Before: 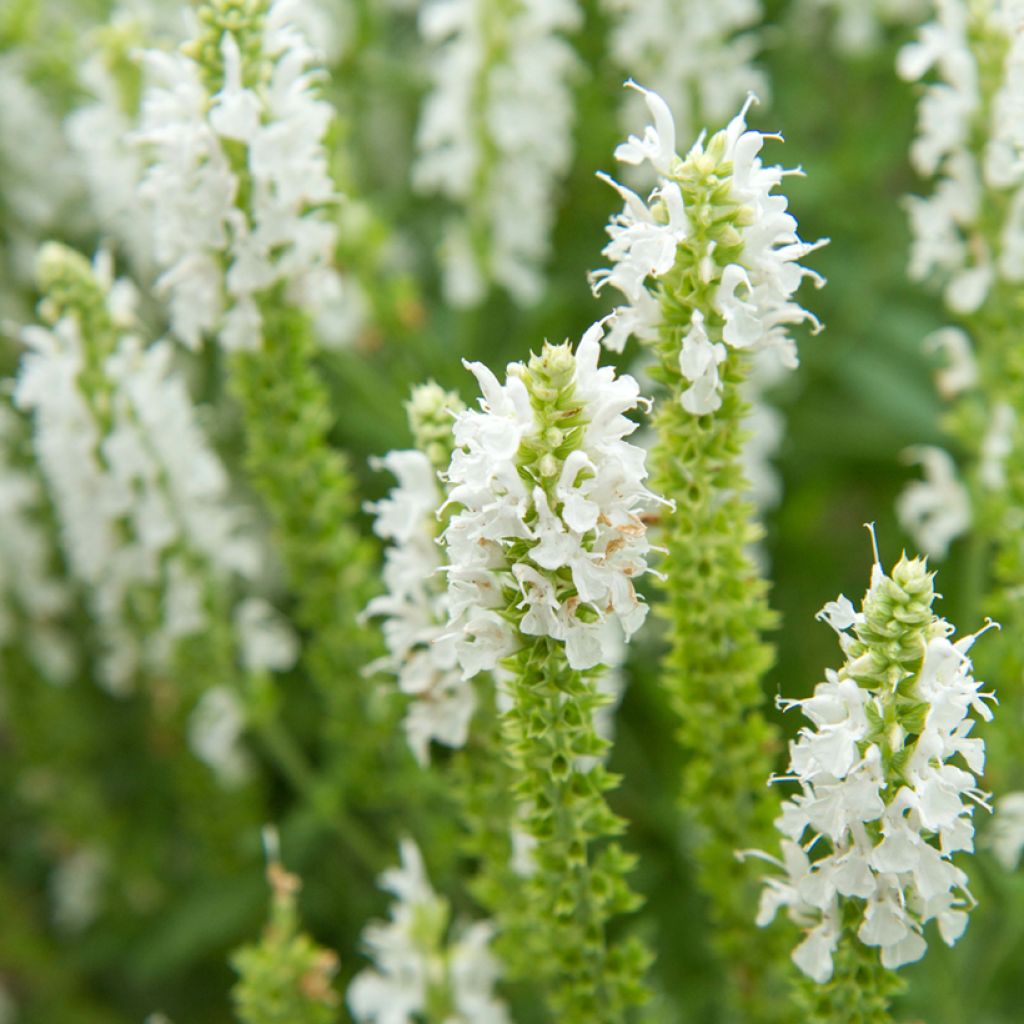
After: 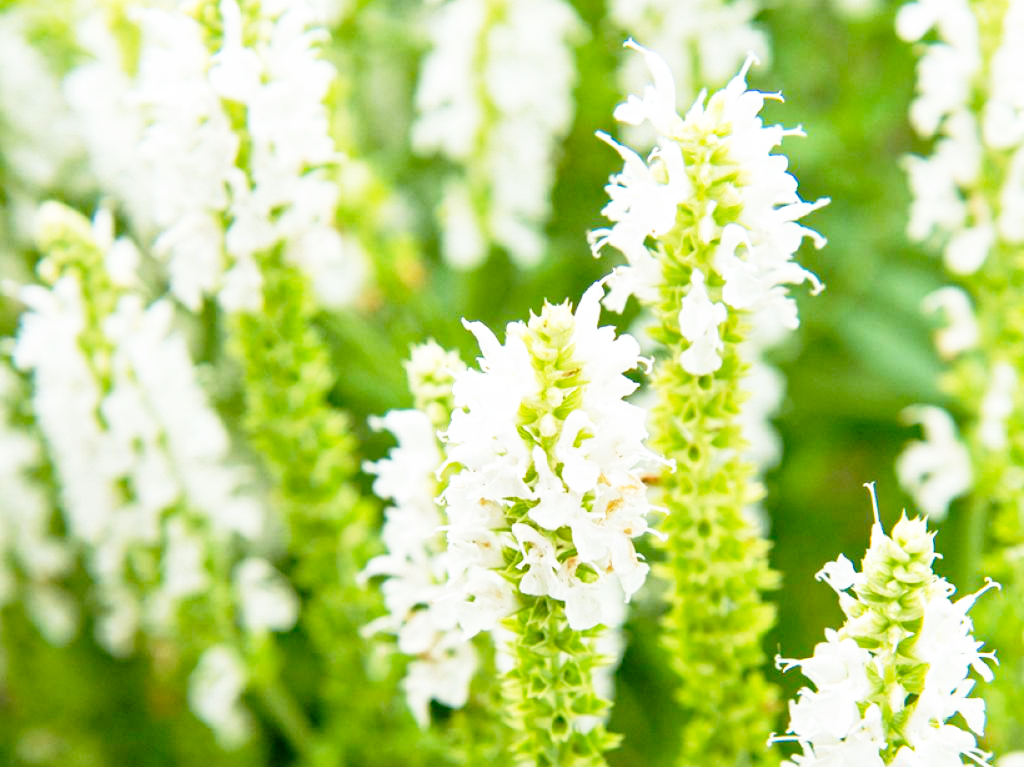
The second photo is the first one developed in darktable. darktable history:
base curve: curves: ch0 [(0, 0) (0.012, 0.01) (0.073, 0.168) (0.31, 0.711) (0.645, 0.957) (1, 1)], preserve colors none
haze removal: compatibility mode true, adaptive false
crop: top 3.907%, bottom 21.17%
